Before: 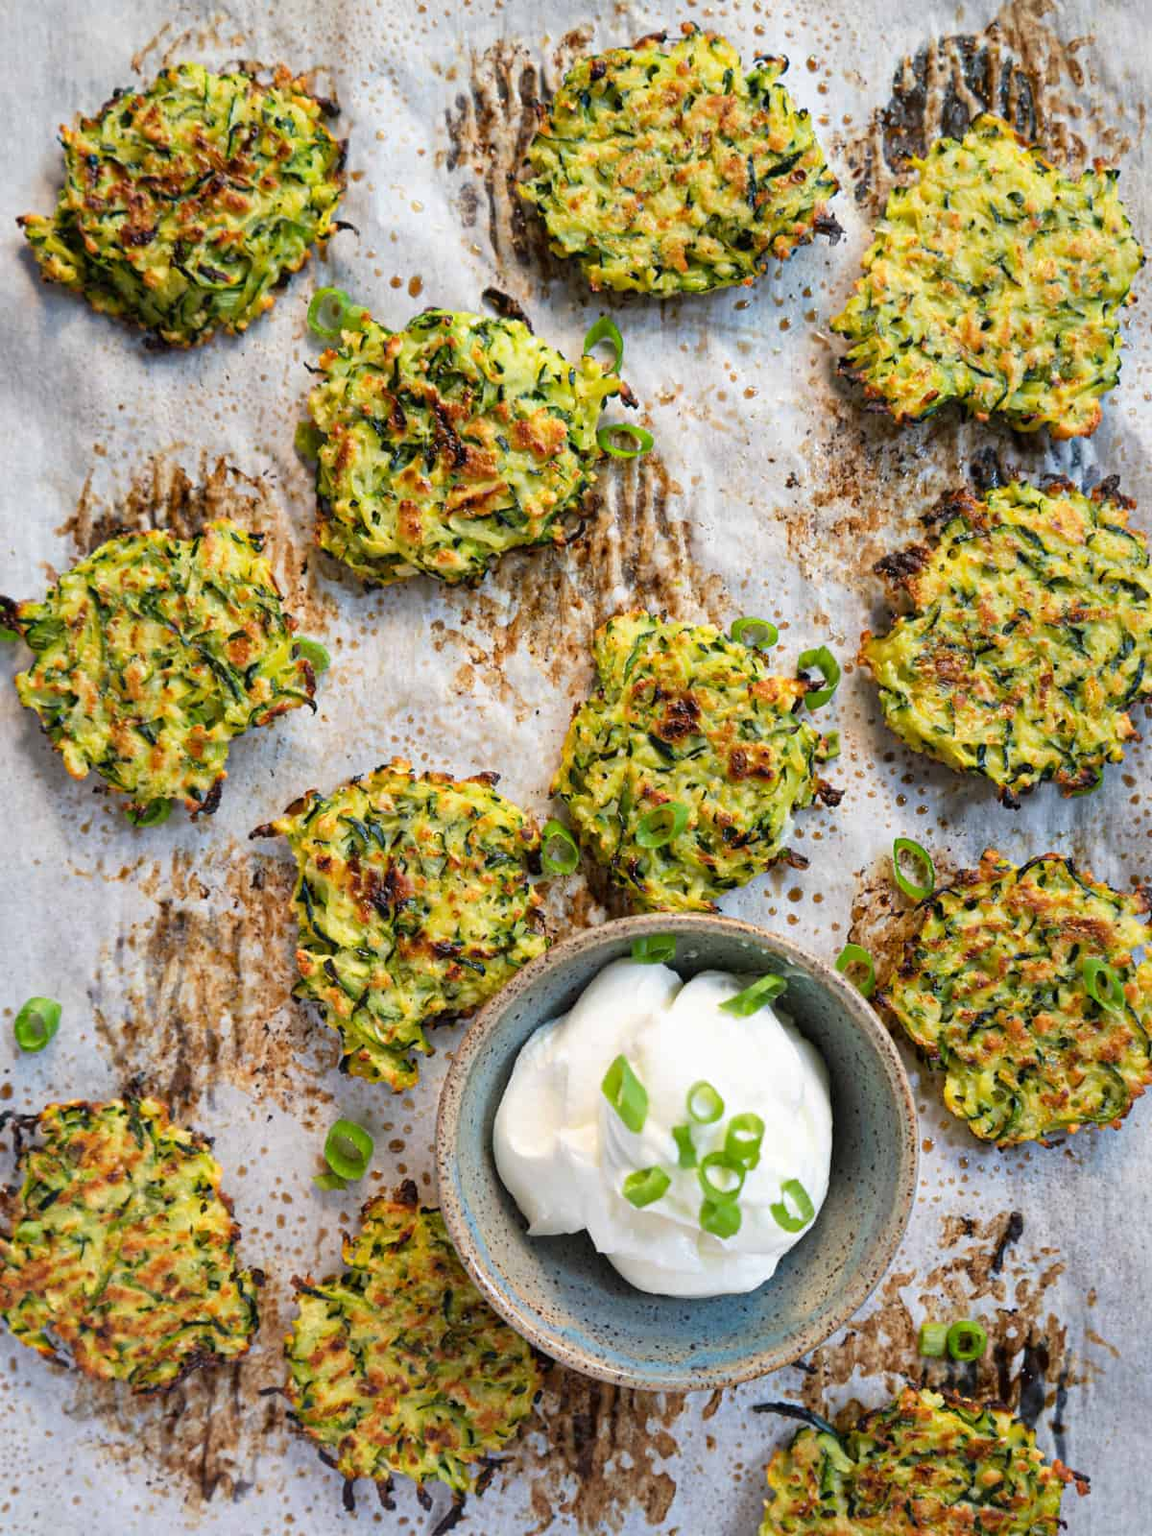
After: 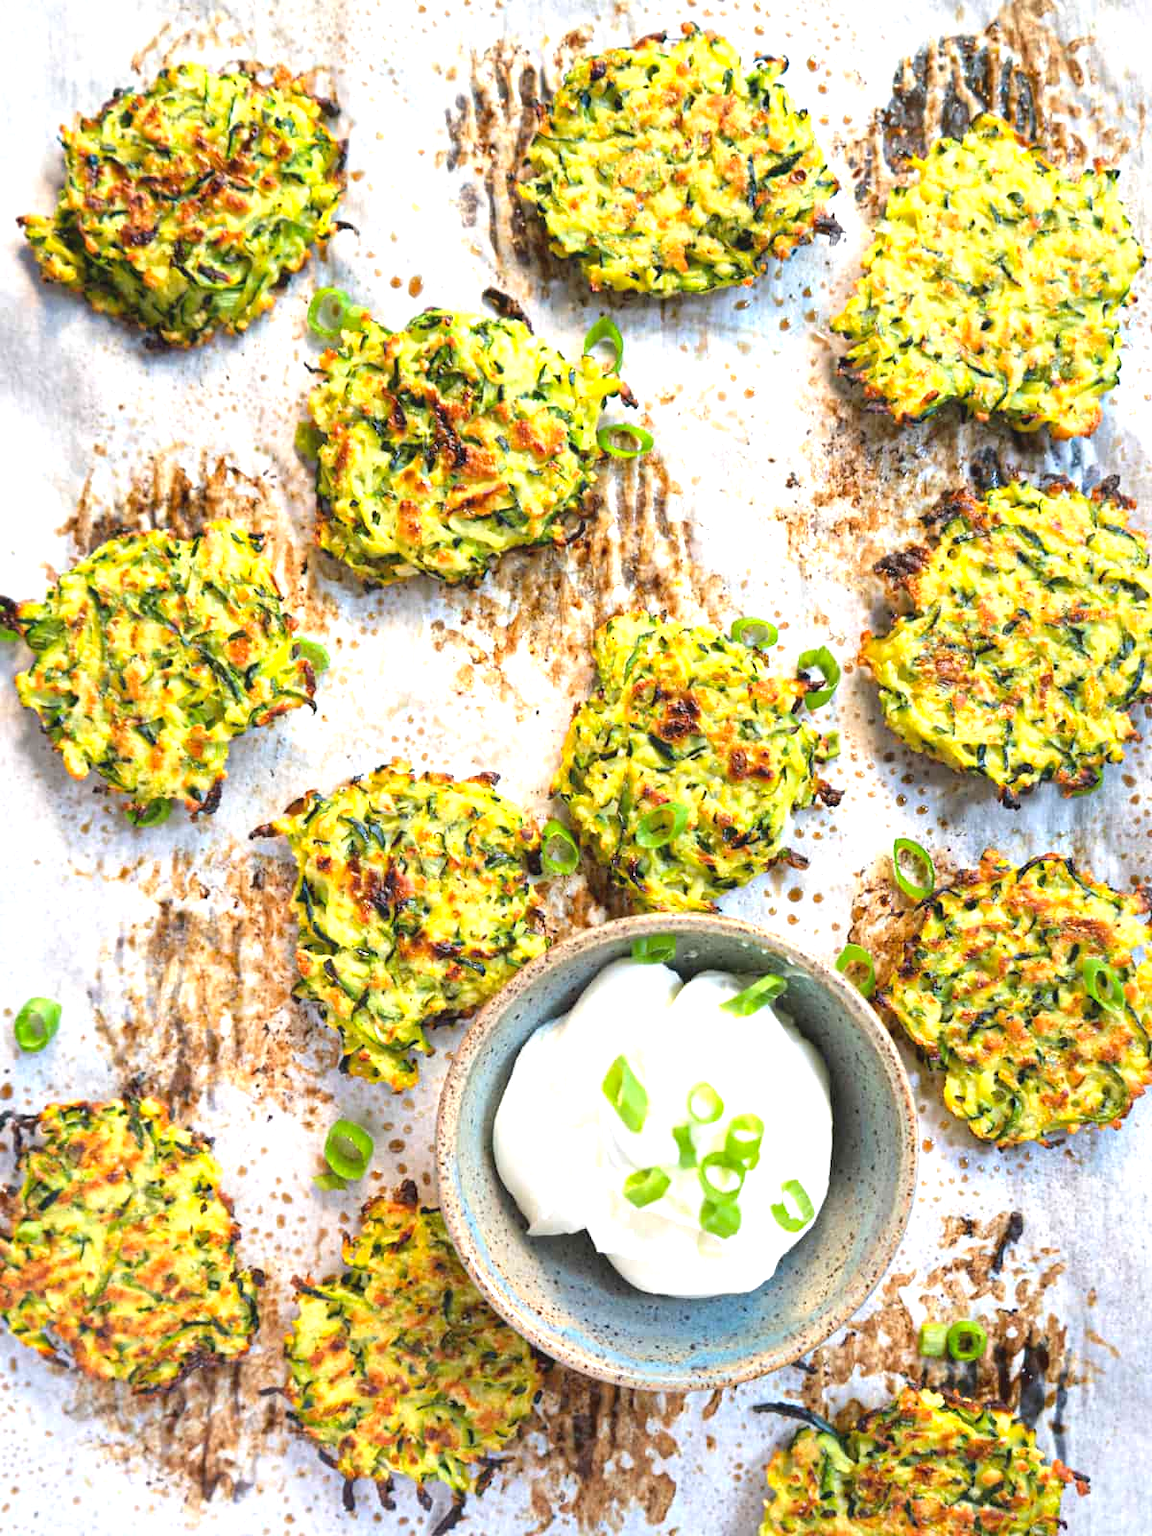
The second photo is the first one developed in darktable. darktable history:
exposure: exposure 1.16 EV, compensate exposure bias true, compensate highlight preservation false
contrast brightness saturation: contrast -0.11
